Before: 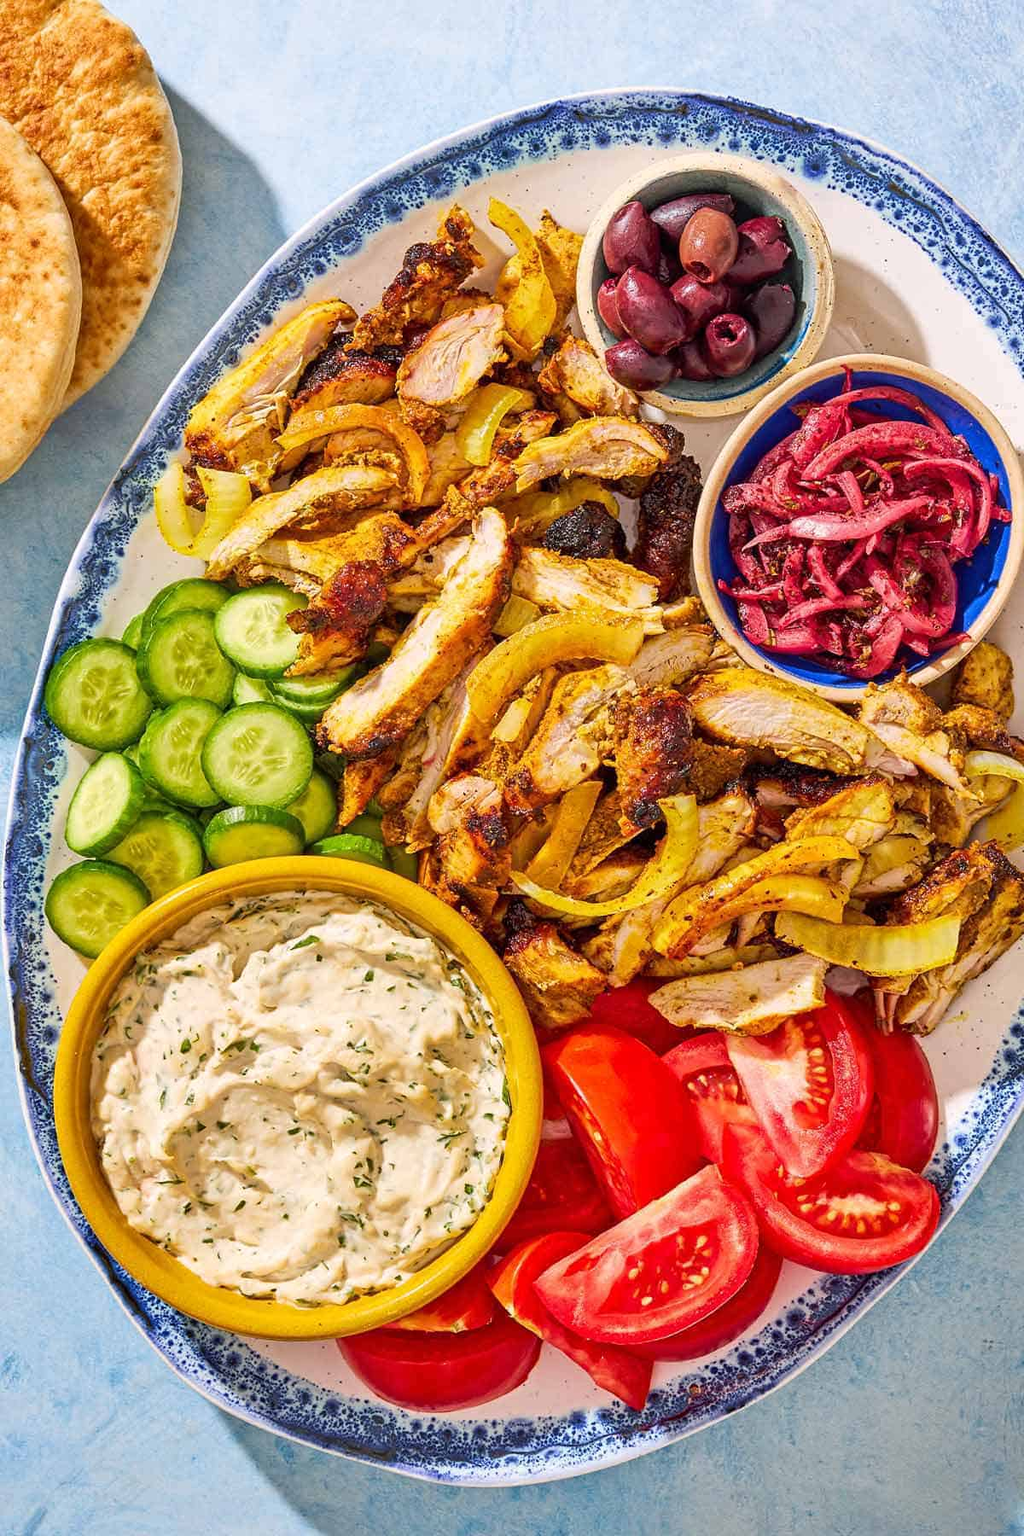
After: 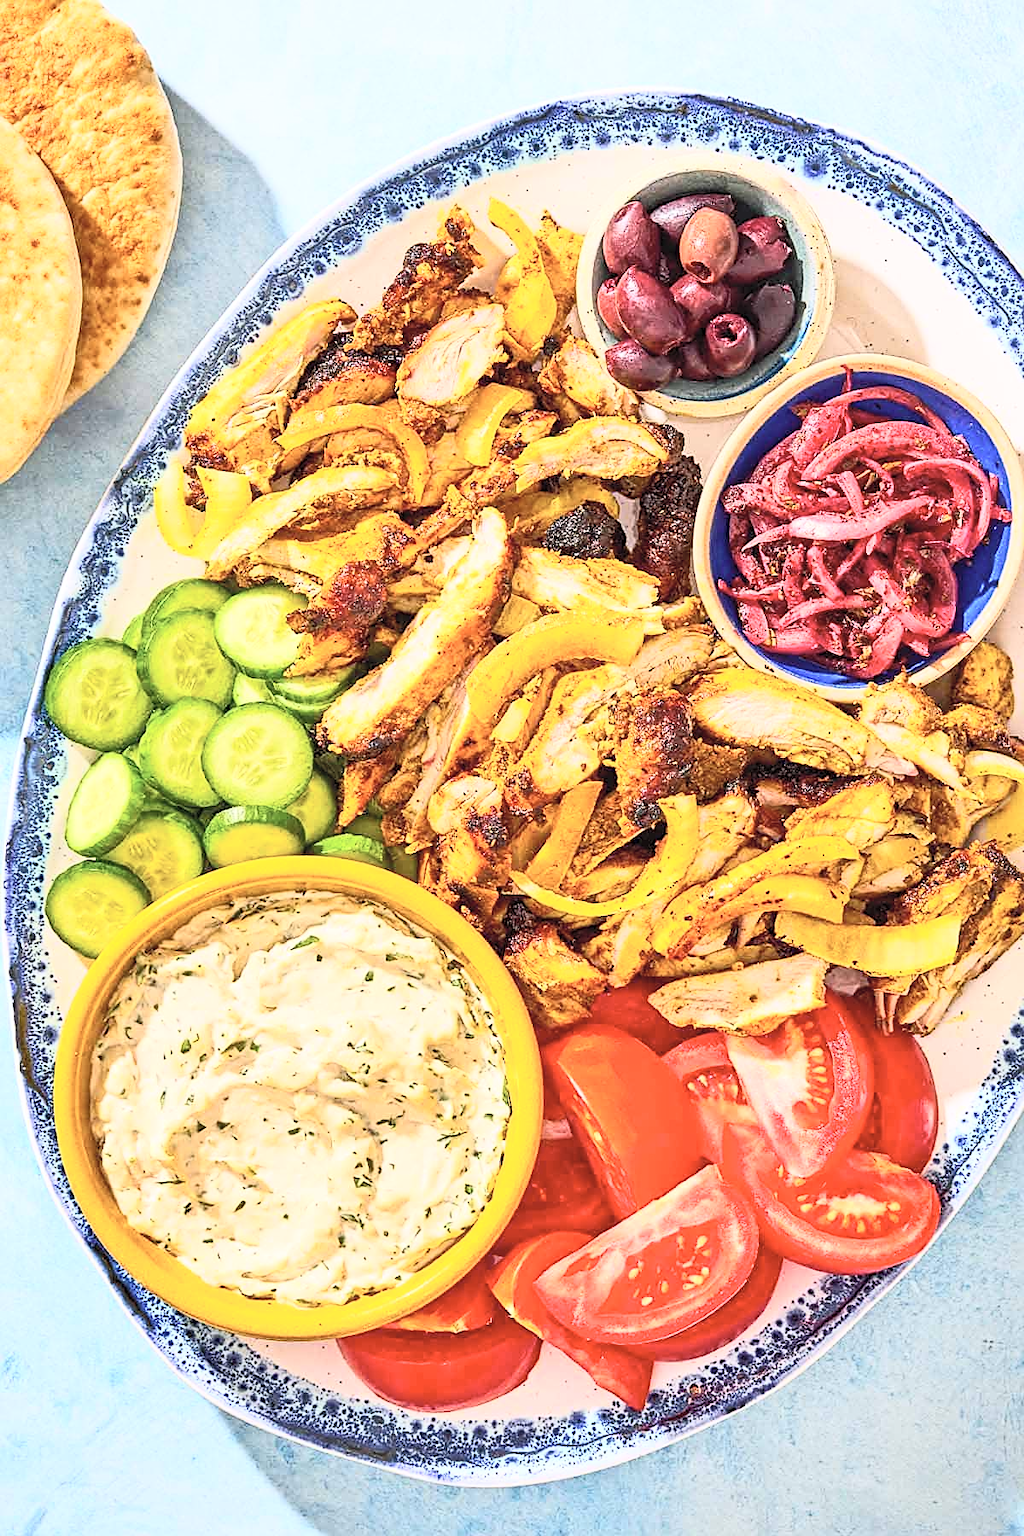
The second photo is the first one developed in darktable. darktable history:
contrast brightness saturation: contrast 0.375, brightness 0.54
sharpen: on, module defaults
